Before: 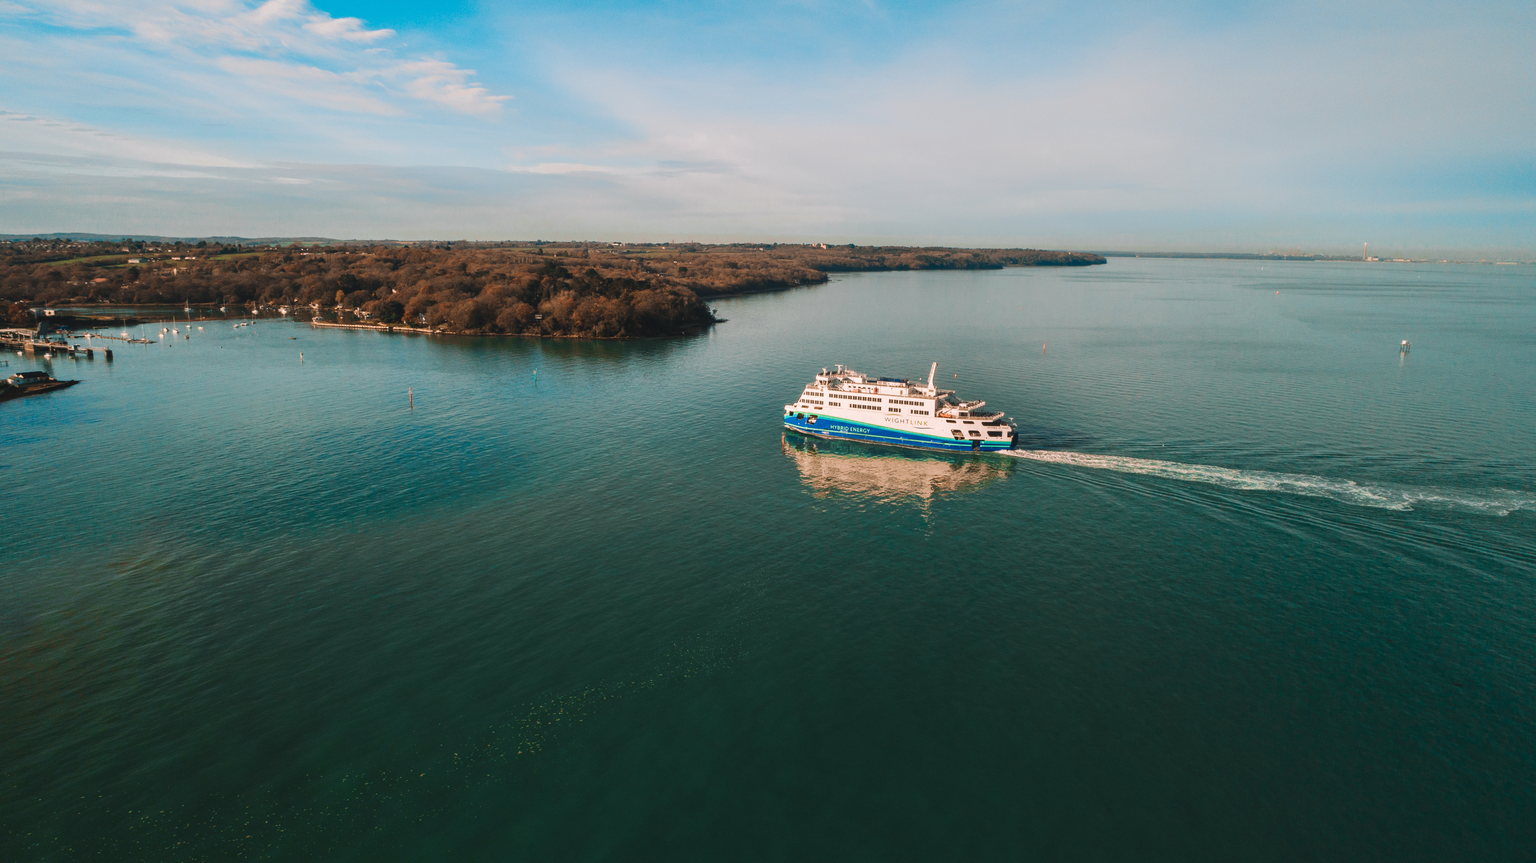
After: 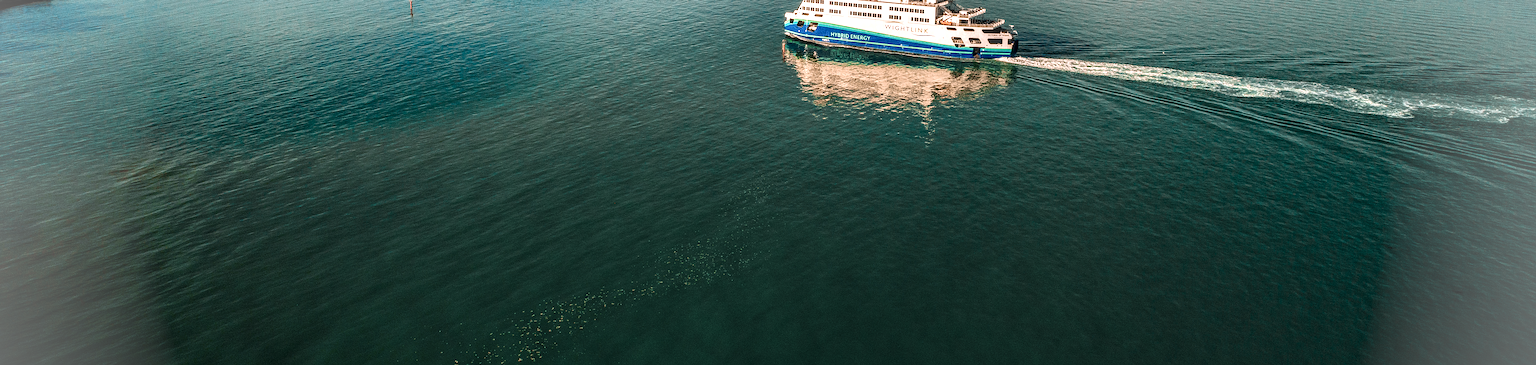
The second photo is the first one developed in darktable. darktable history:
vignetting: brightness 0.287, saturation -0.001, unbound false
local contrast: highlights 17%, detail 187%
sharpen: on, module defaults
crop: top 45.562%, bottom 12.117%
